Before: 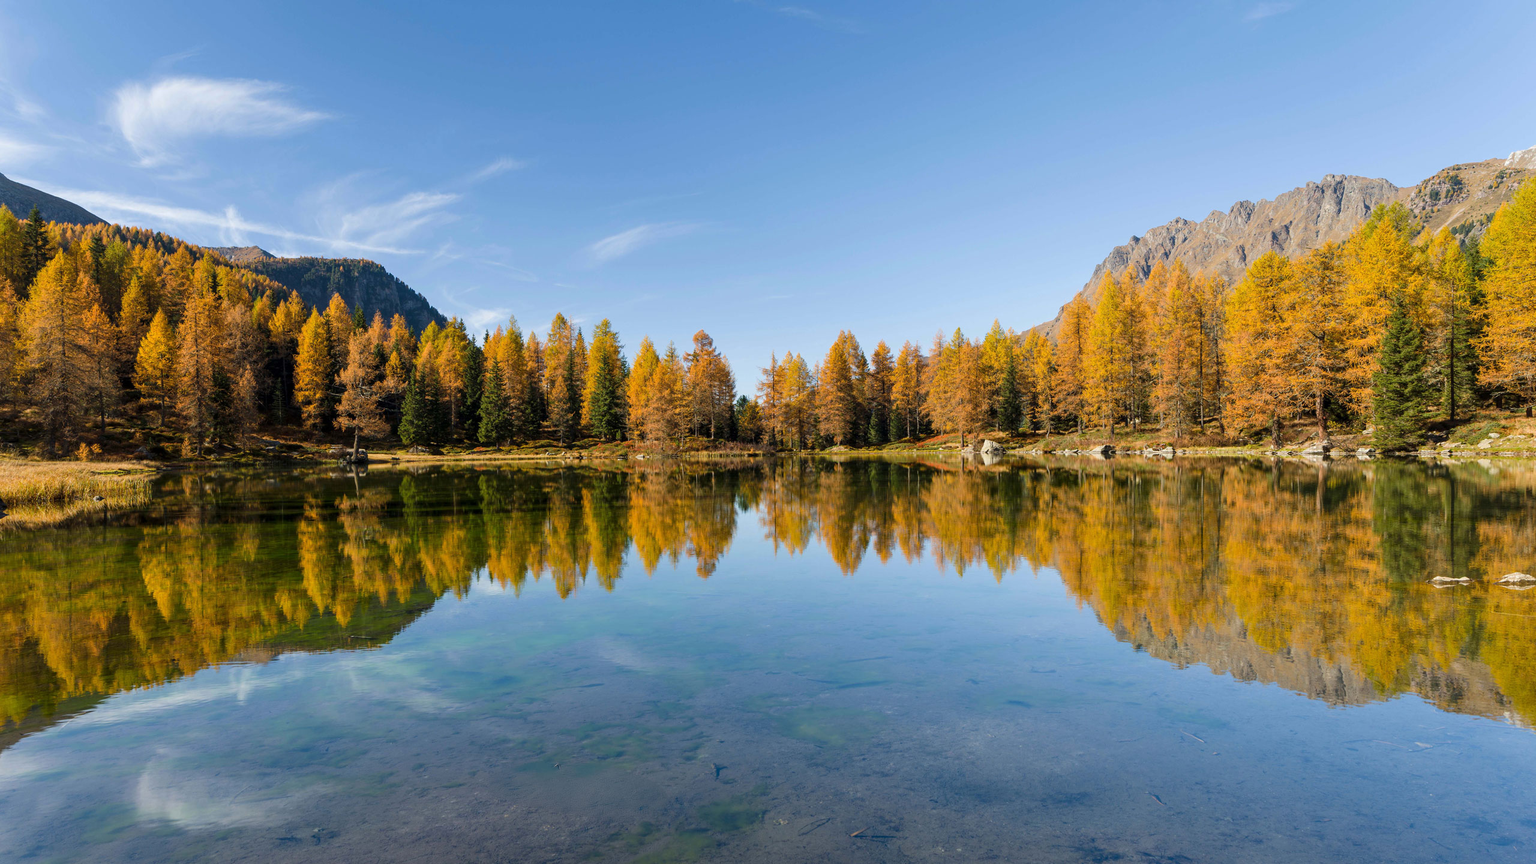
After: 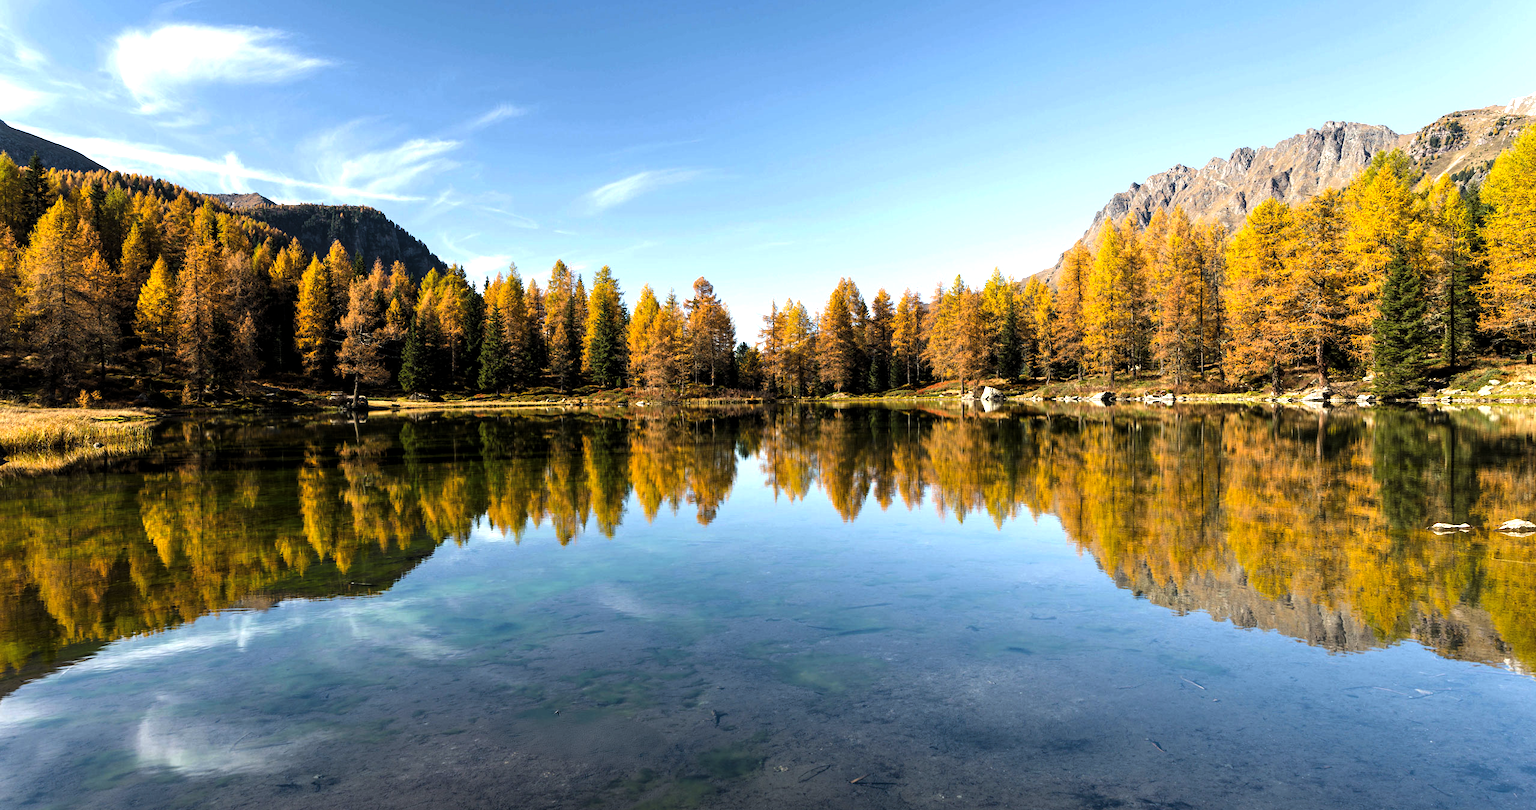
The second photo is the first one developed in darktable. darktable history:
levels: levels [0.044, 0.475, 0.791]
crop and rotate: top 6.25%
